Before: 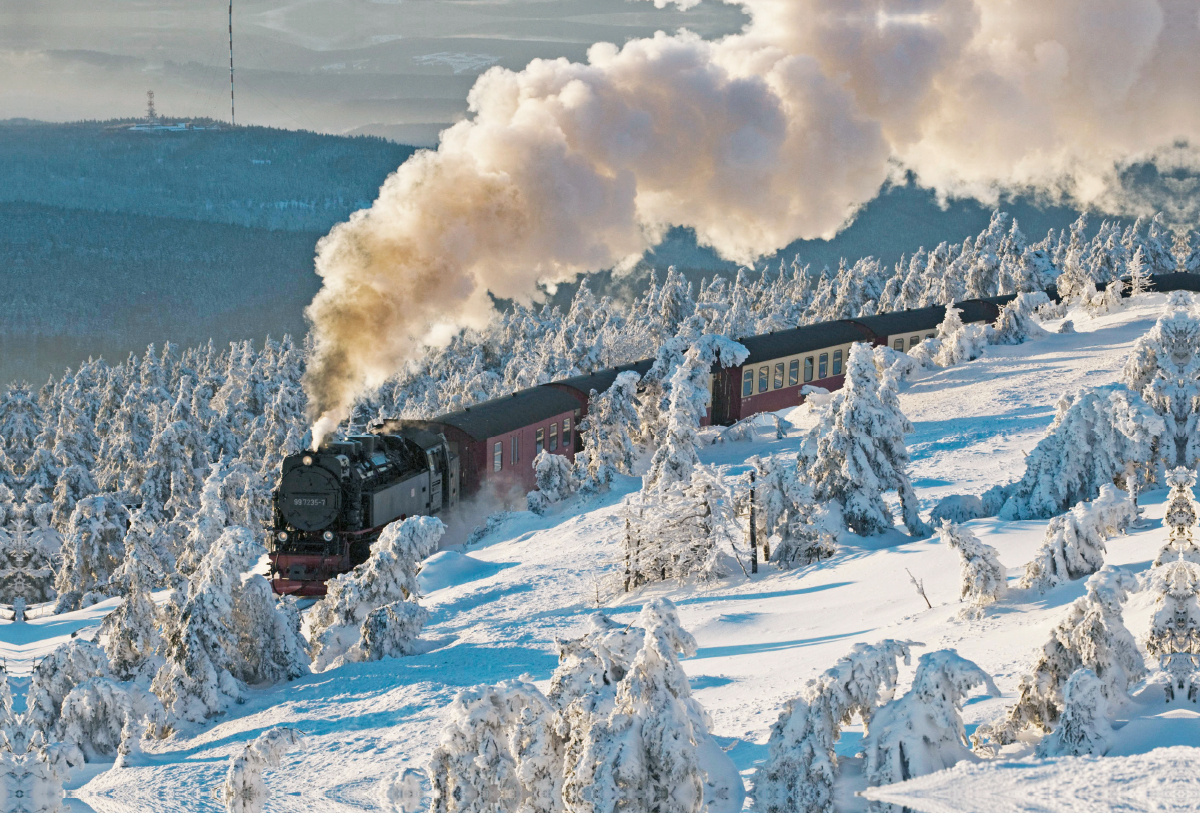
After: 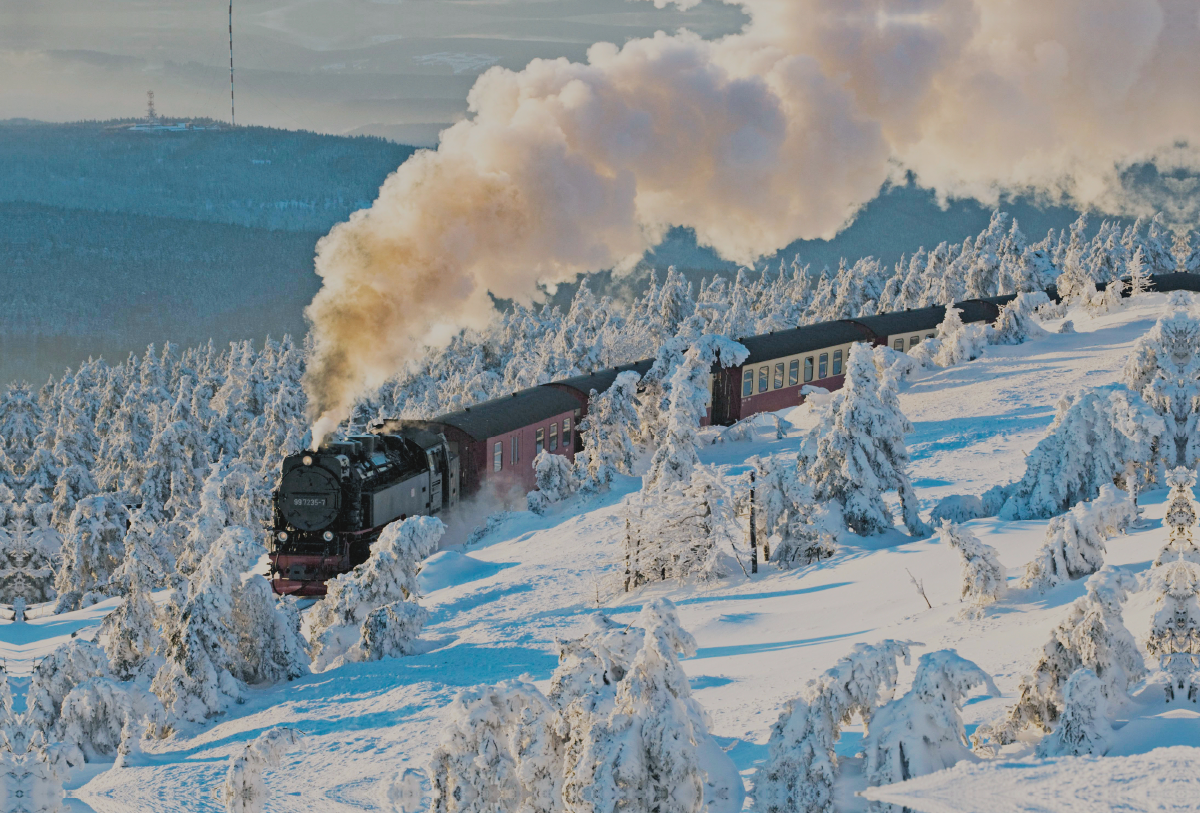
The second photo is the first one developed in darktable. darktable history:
filmic rgb: black relative exposure -7.23 EV, white relative exposure 5.35 EV, hardness 3.02, color science v6 (2022), iterations of high-quality reconstruction 0
contrast brightness saturation: contrast -0.115
